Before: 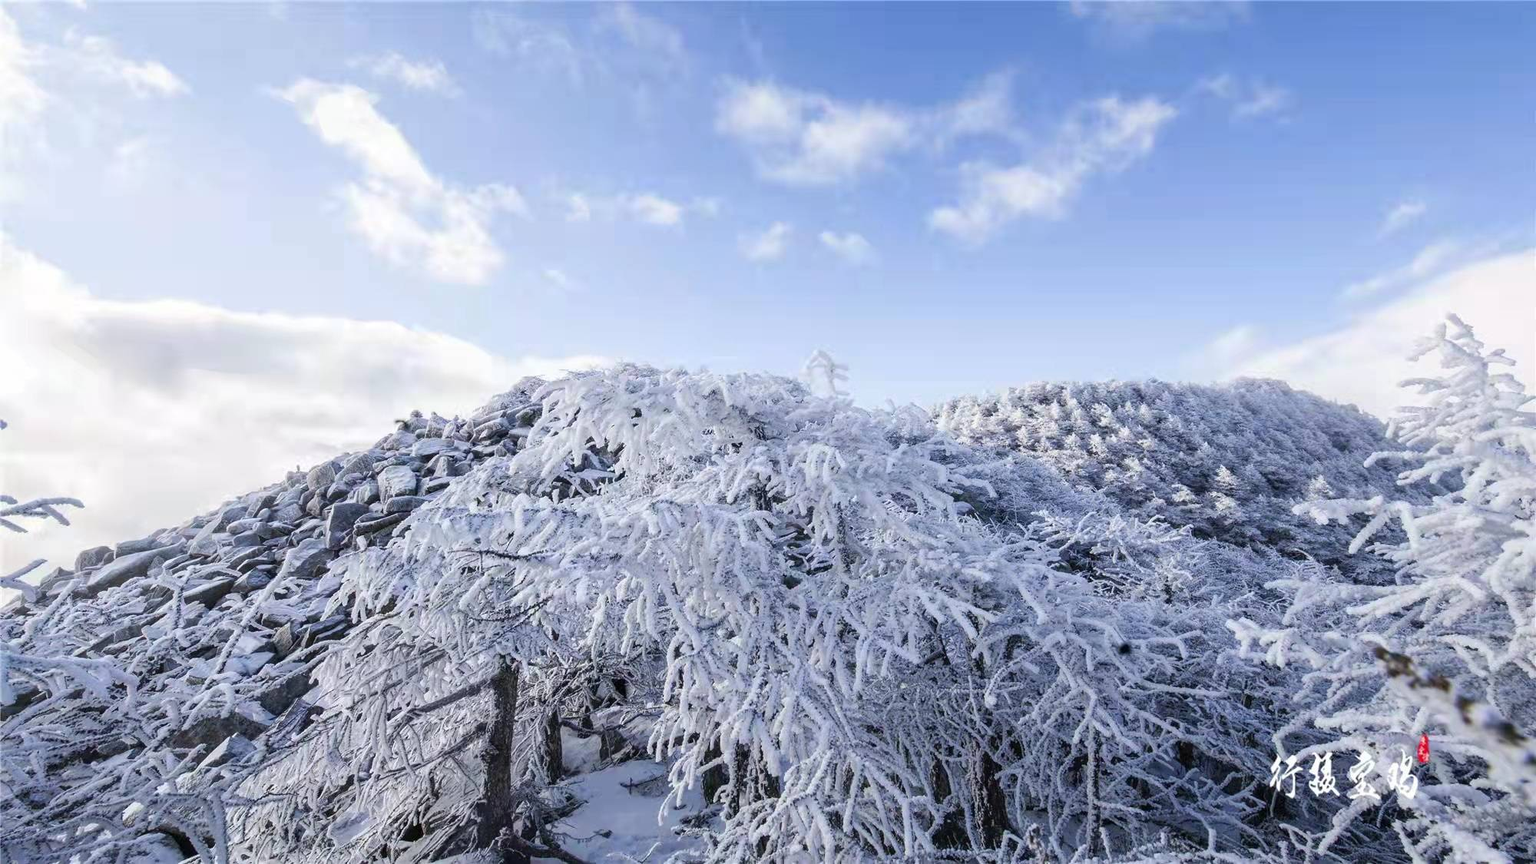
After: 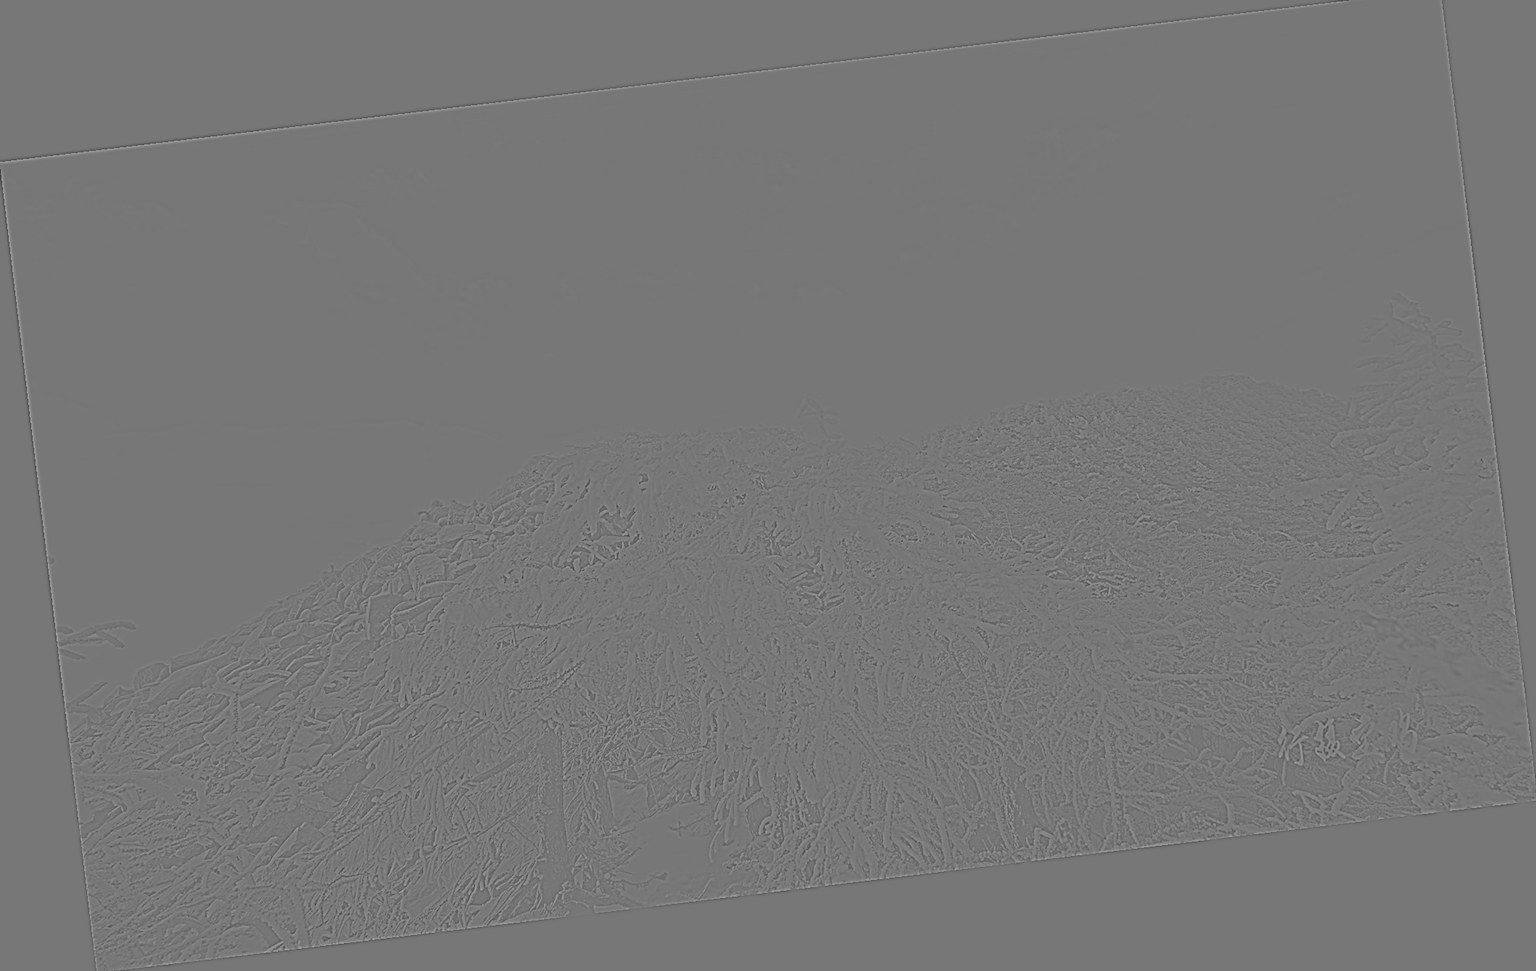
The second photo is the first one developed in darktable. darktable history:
crop: top 1.049%, right 0.001%
rotate and perspective: rotation -6.83°, automatic cropping off
highpass: sharpness 9.84%, contrast boost 9.94%
